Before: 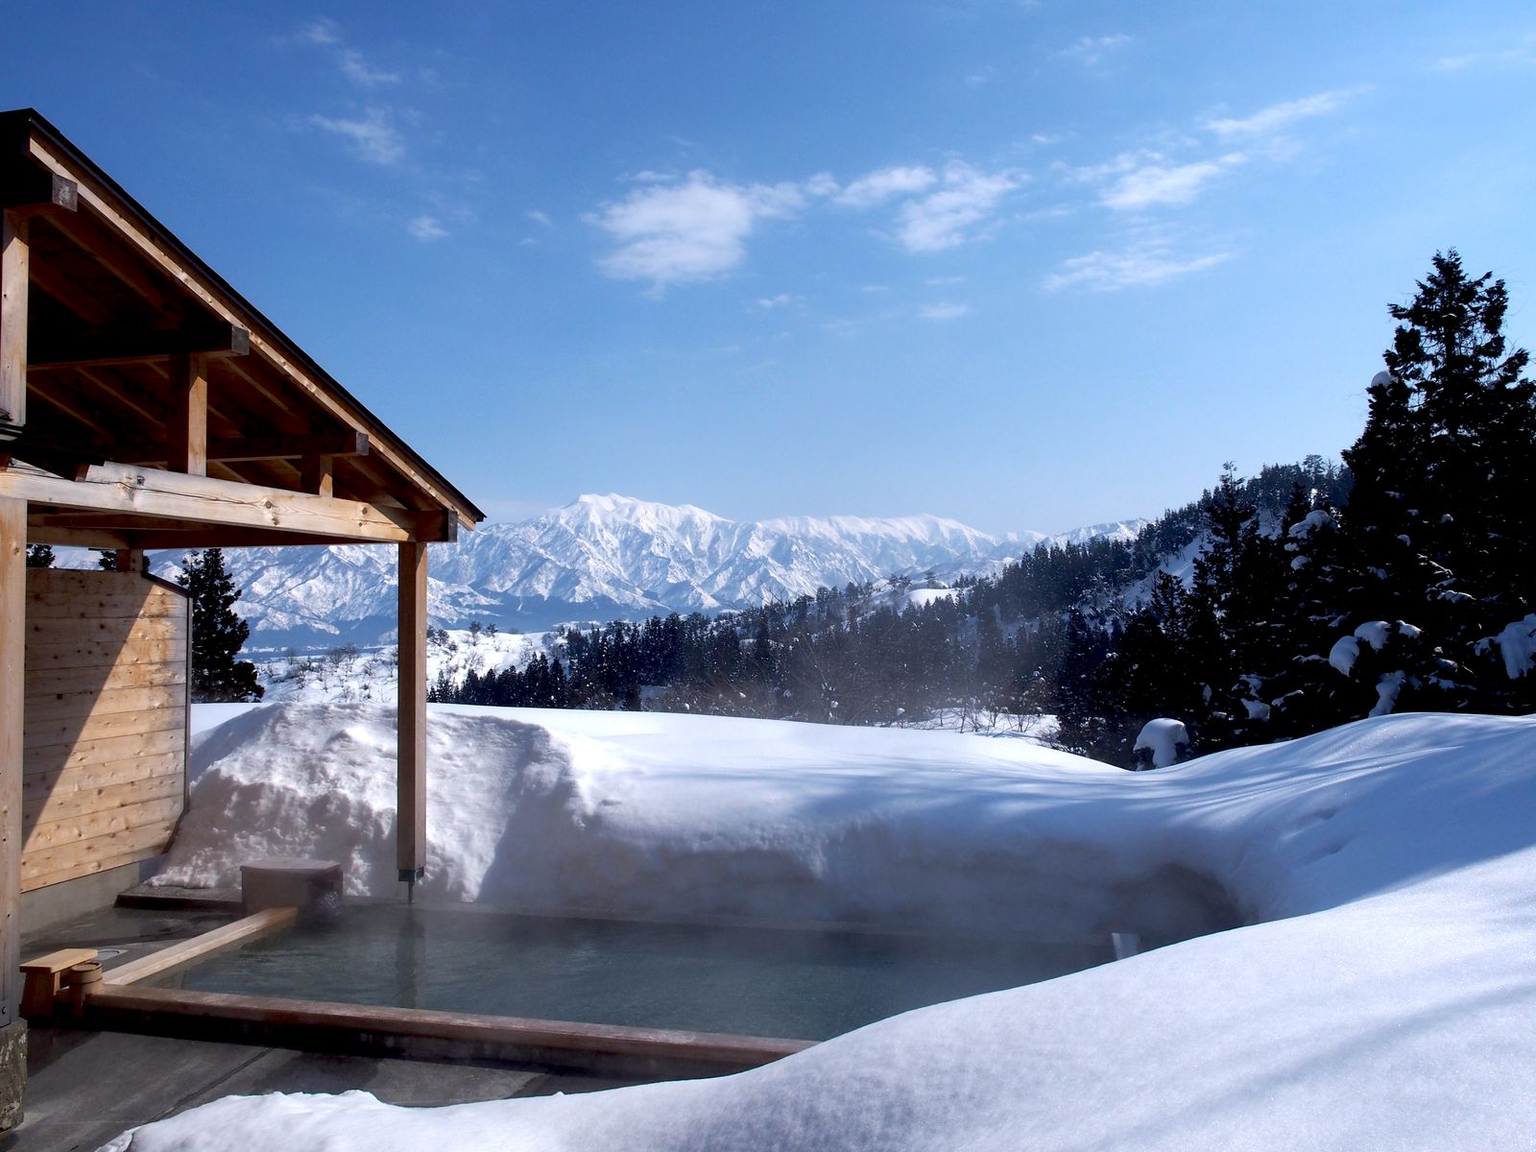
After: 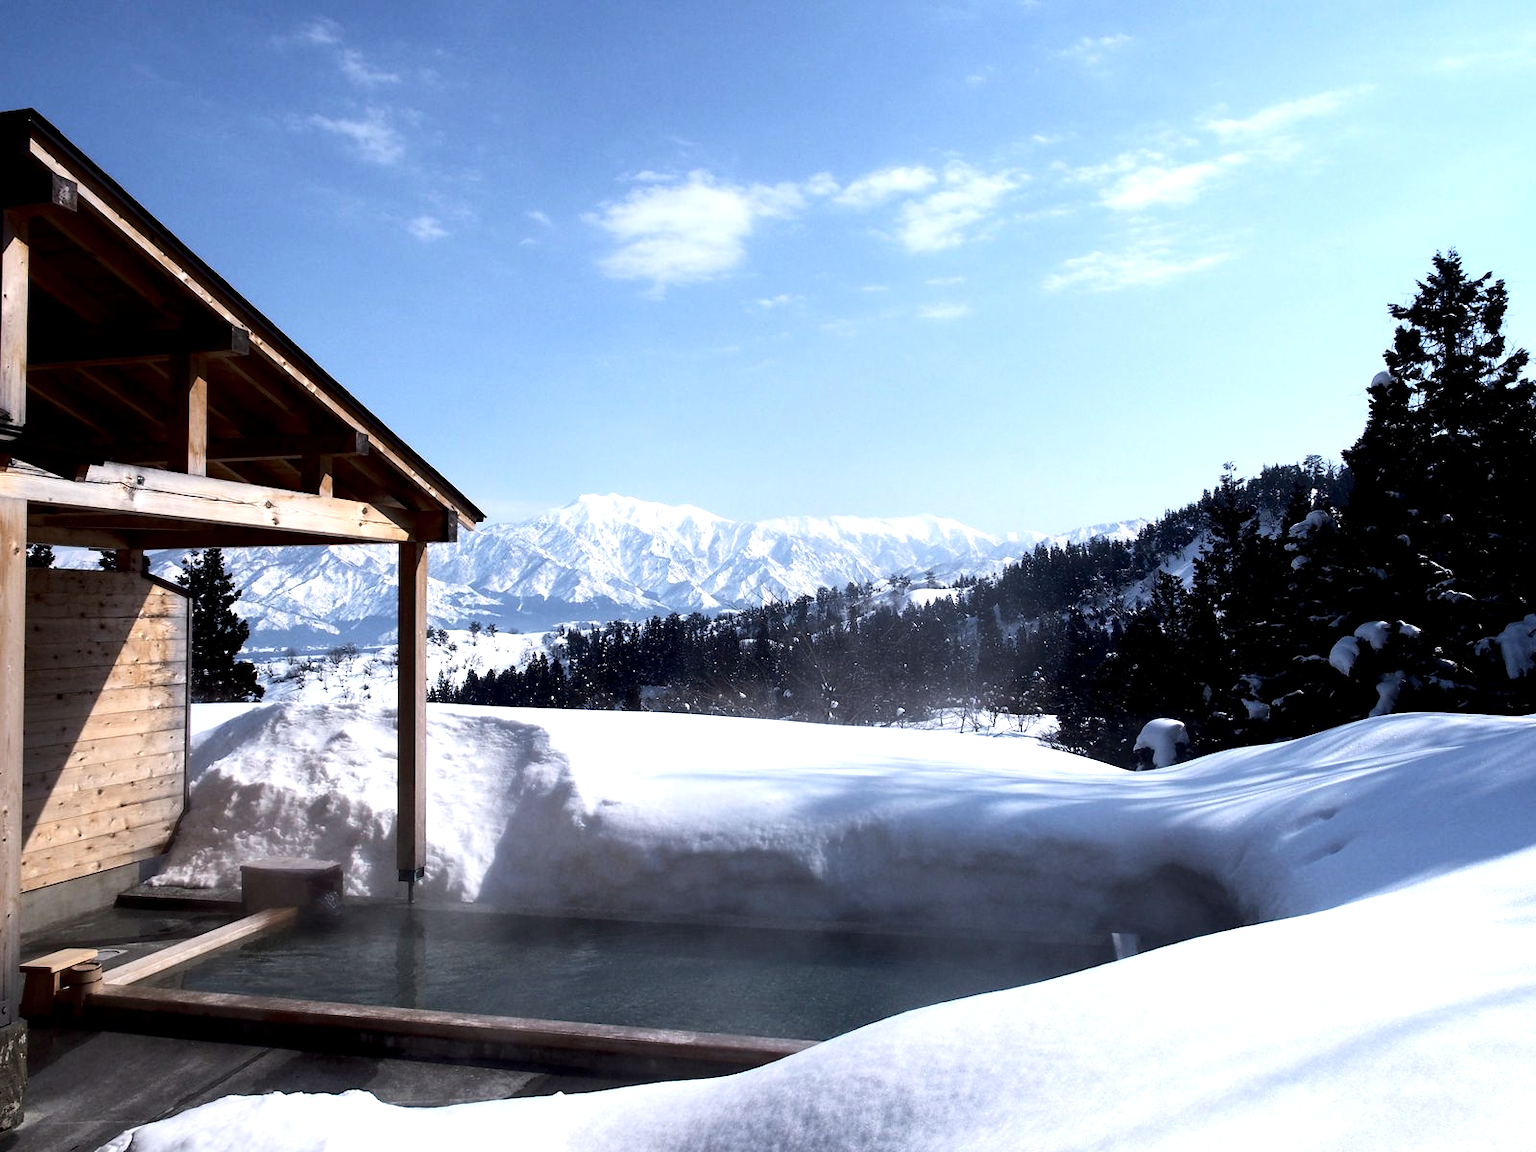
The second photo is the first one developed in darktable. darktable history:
tone equalizer: -8 EV -0.748 EV, -7 EV -0.709 EV, -6 EV -0.615 EV, -5 EV -0.38 EV, -3 EV 0.398 EV, -2 EV 0.6 EV, -1 EV 0.679 EV, +0 EV 0.746 EV, edges refinement/feathering 500, mask exposure compensation -1.57 EV, preserve details no
contrast brightness saturation: contrast 0.111, saturation -0.172
